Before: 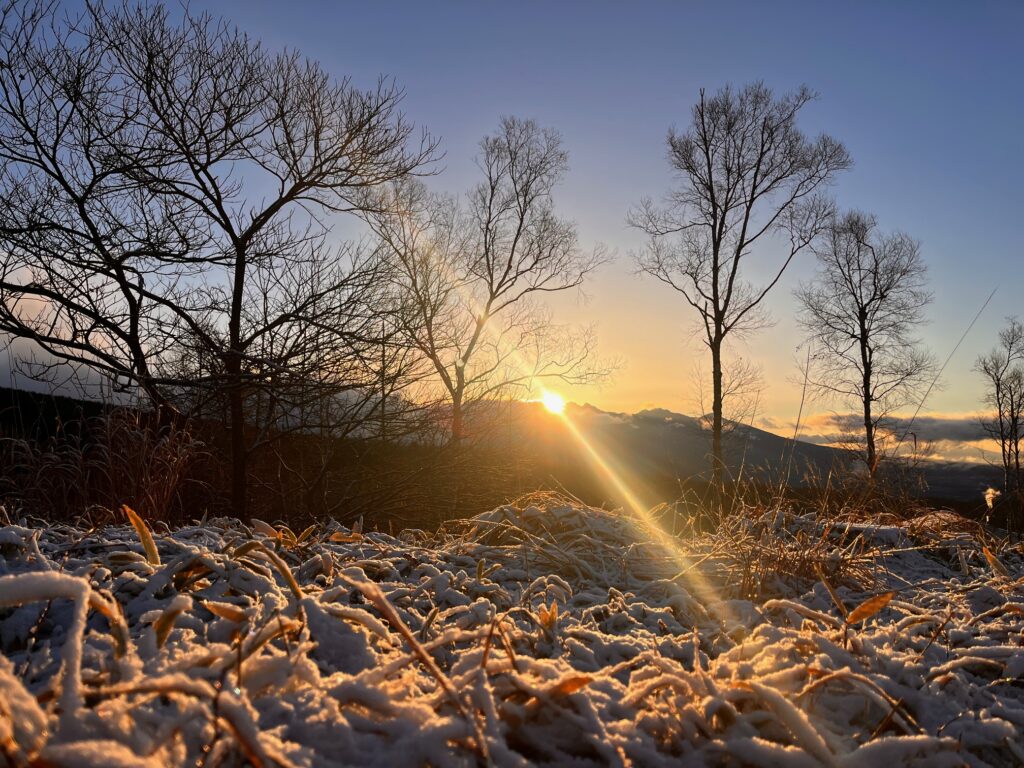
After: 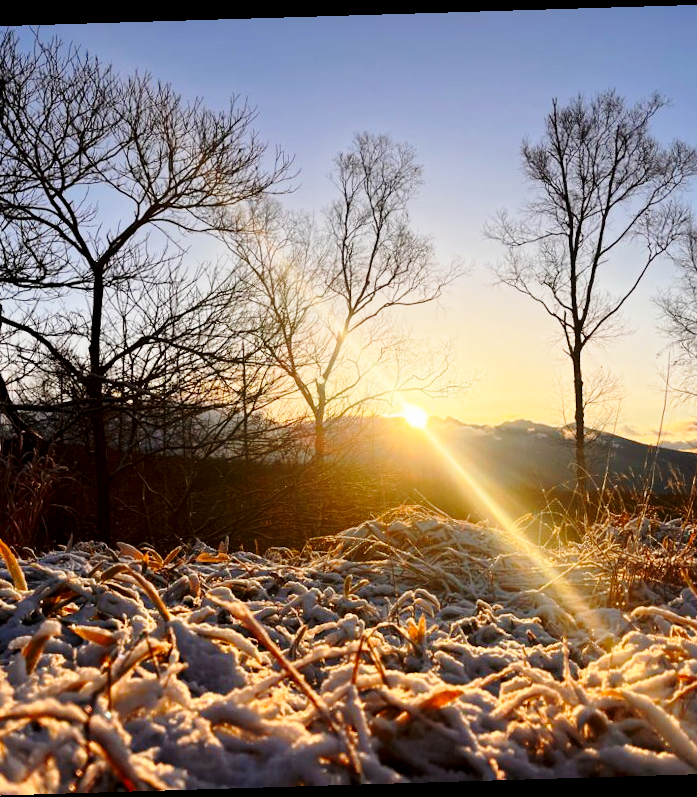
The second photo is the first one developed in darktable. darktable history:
base curve: curves: ch0 [(0, 0) (0.028, 0.03) (0.121, 0.232) (0.46, 0.748) (0.859, 0.968) (1, 1)], preserve colors none
crop and rotate: left 14.385%, right 18.948%
rotate and perspective: rotation -1.75°, automatic cropping off
